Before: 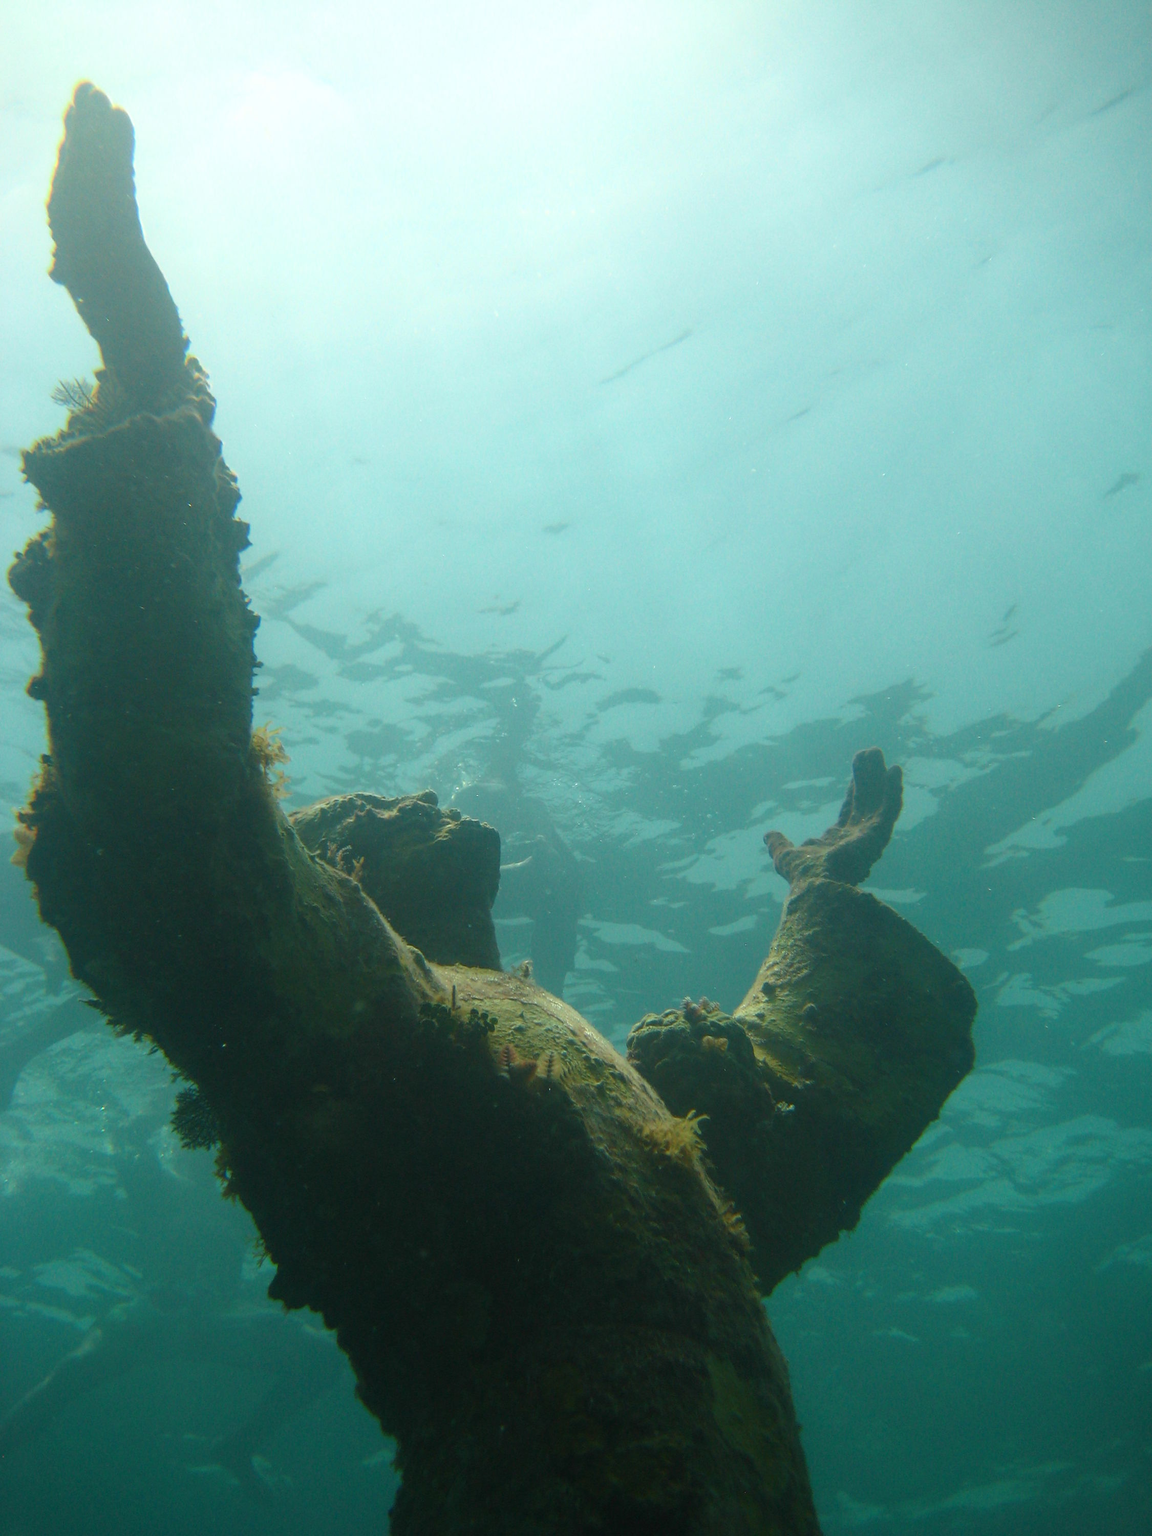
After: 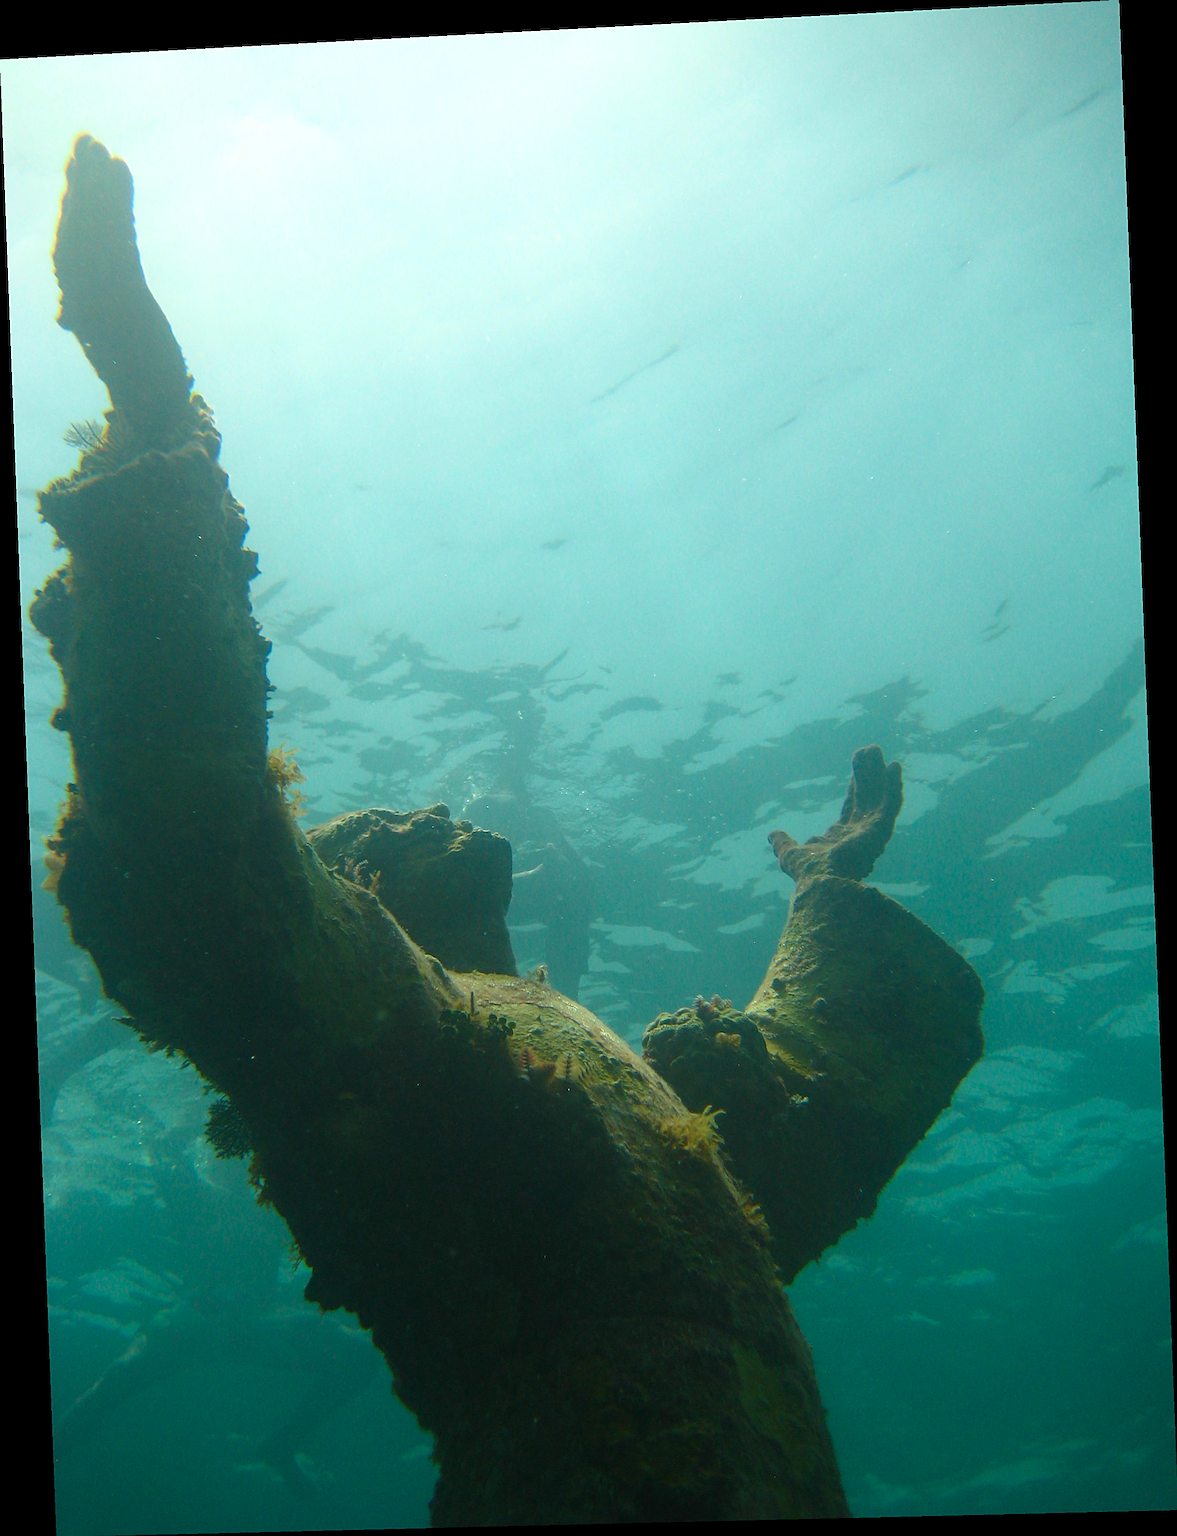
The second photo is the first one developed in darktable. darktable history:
sharpen: on, module defaults
rotate and perspective: rotation -2.22°, lens shift (horizontal) -0.022, automatic cropping off
contrast brightness saturation: contrast 0.04, saturation 0.16
